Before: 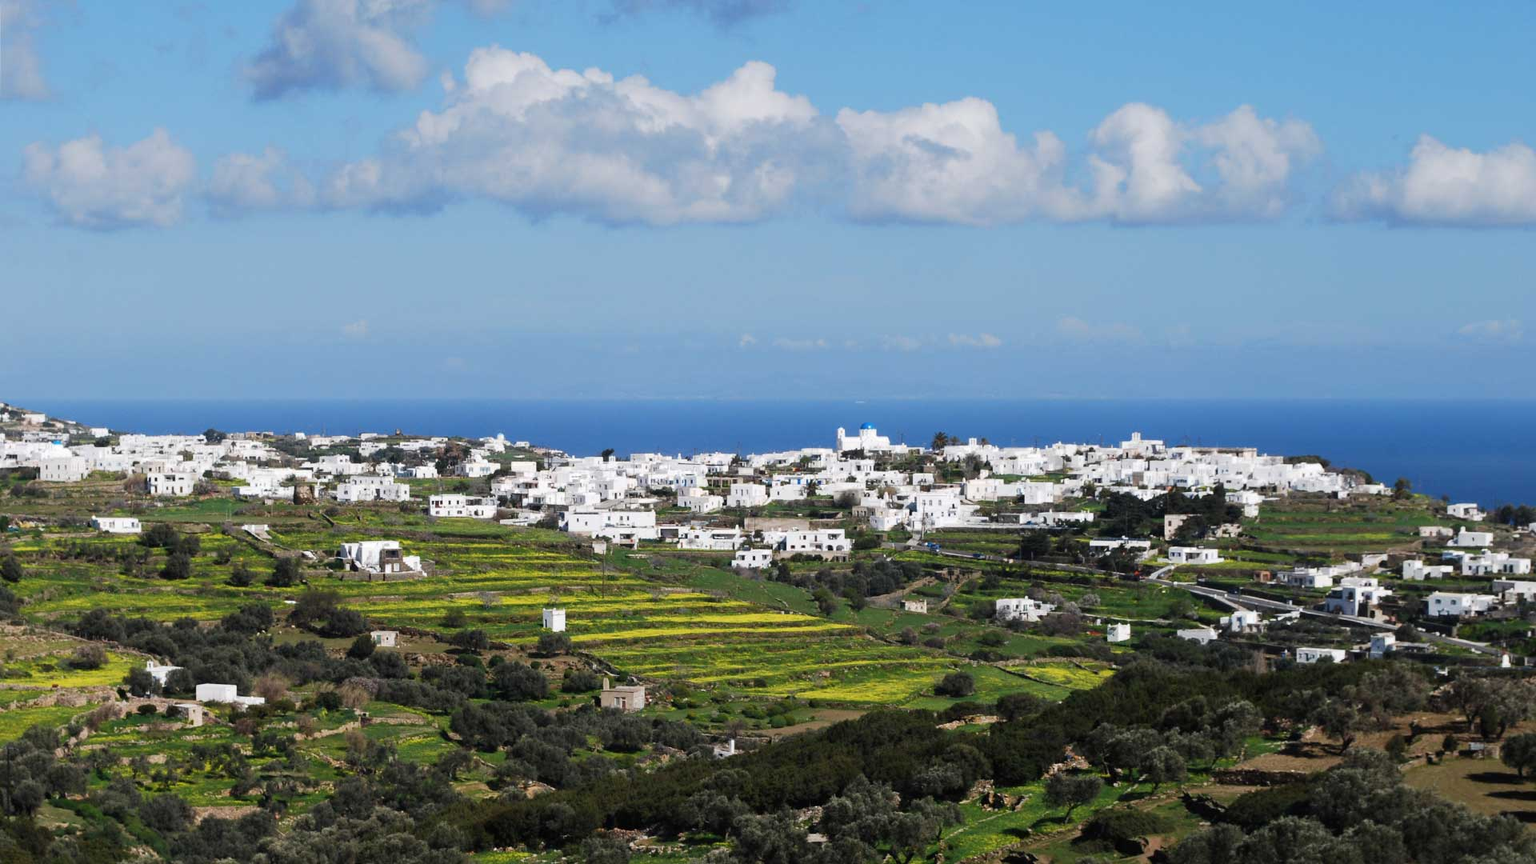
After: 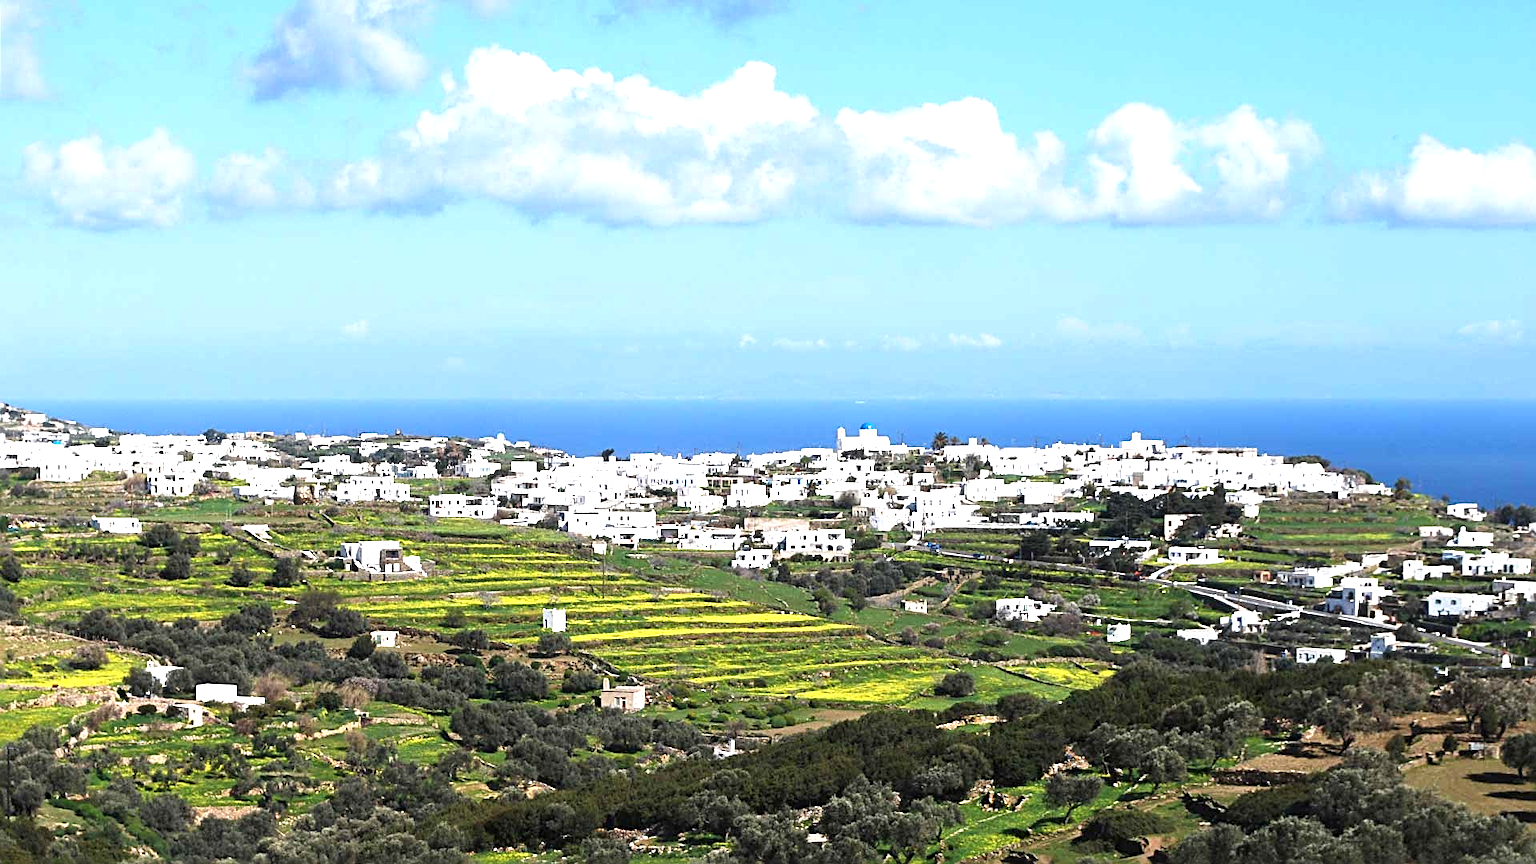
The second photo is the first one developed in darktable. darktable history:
sharpen: radius 2.532, amount 0.617
exposure: black level correction 0, exposure 1.104 EV, compensate exposure bias true, compensate highlight preservation false
color zones: mix -122.05%
